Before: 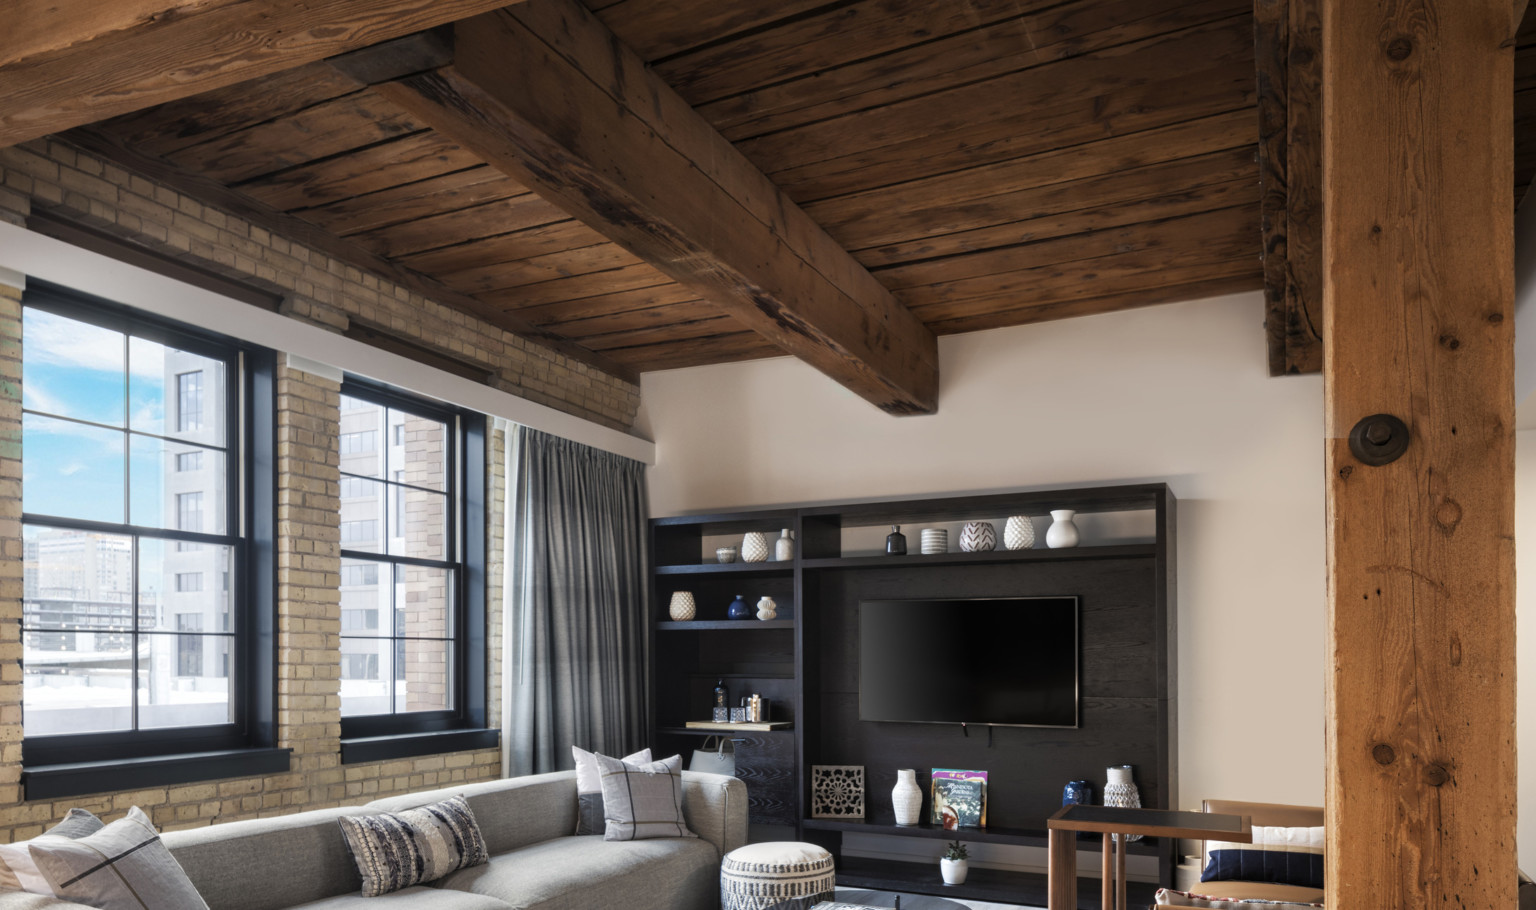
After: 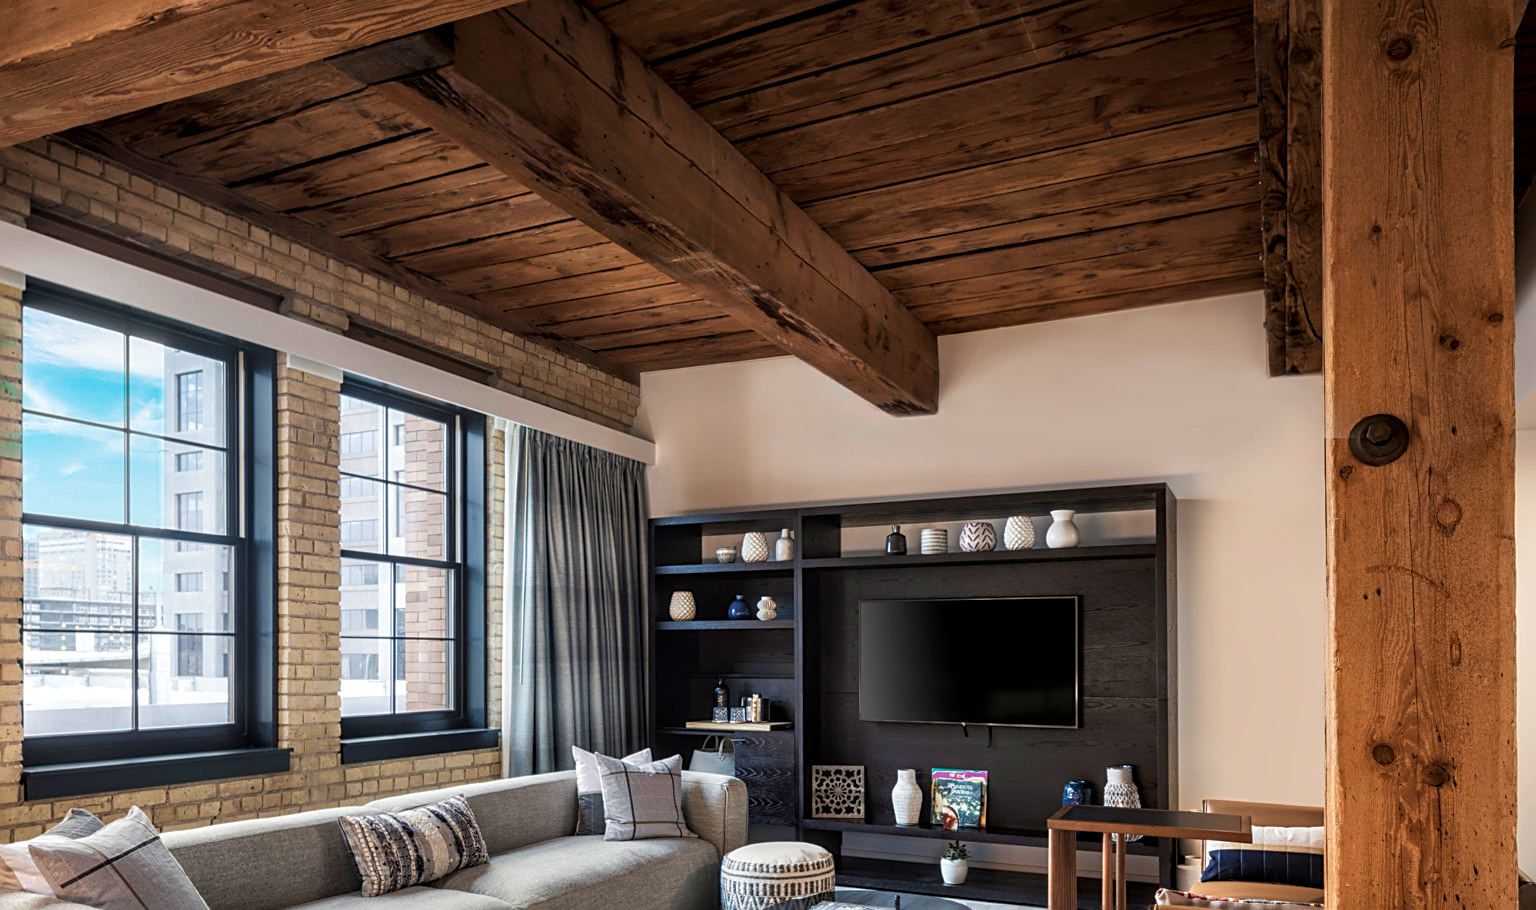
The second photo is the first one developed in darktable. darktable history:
velvia: on, module defaults
sharpen: on, module defaults
local contrast: on, module defaults
